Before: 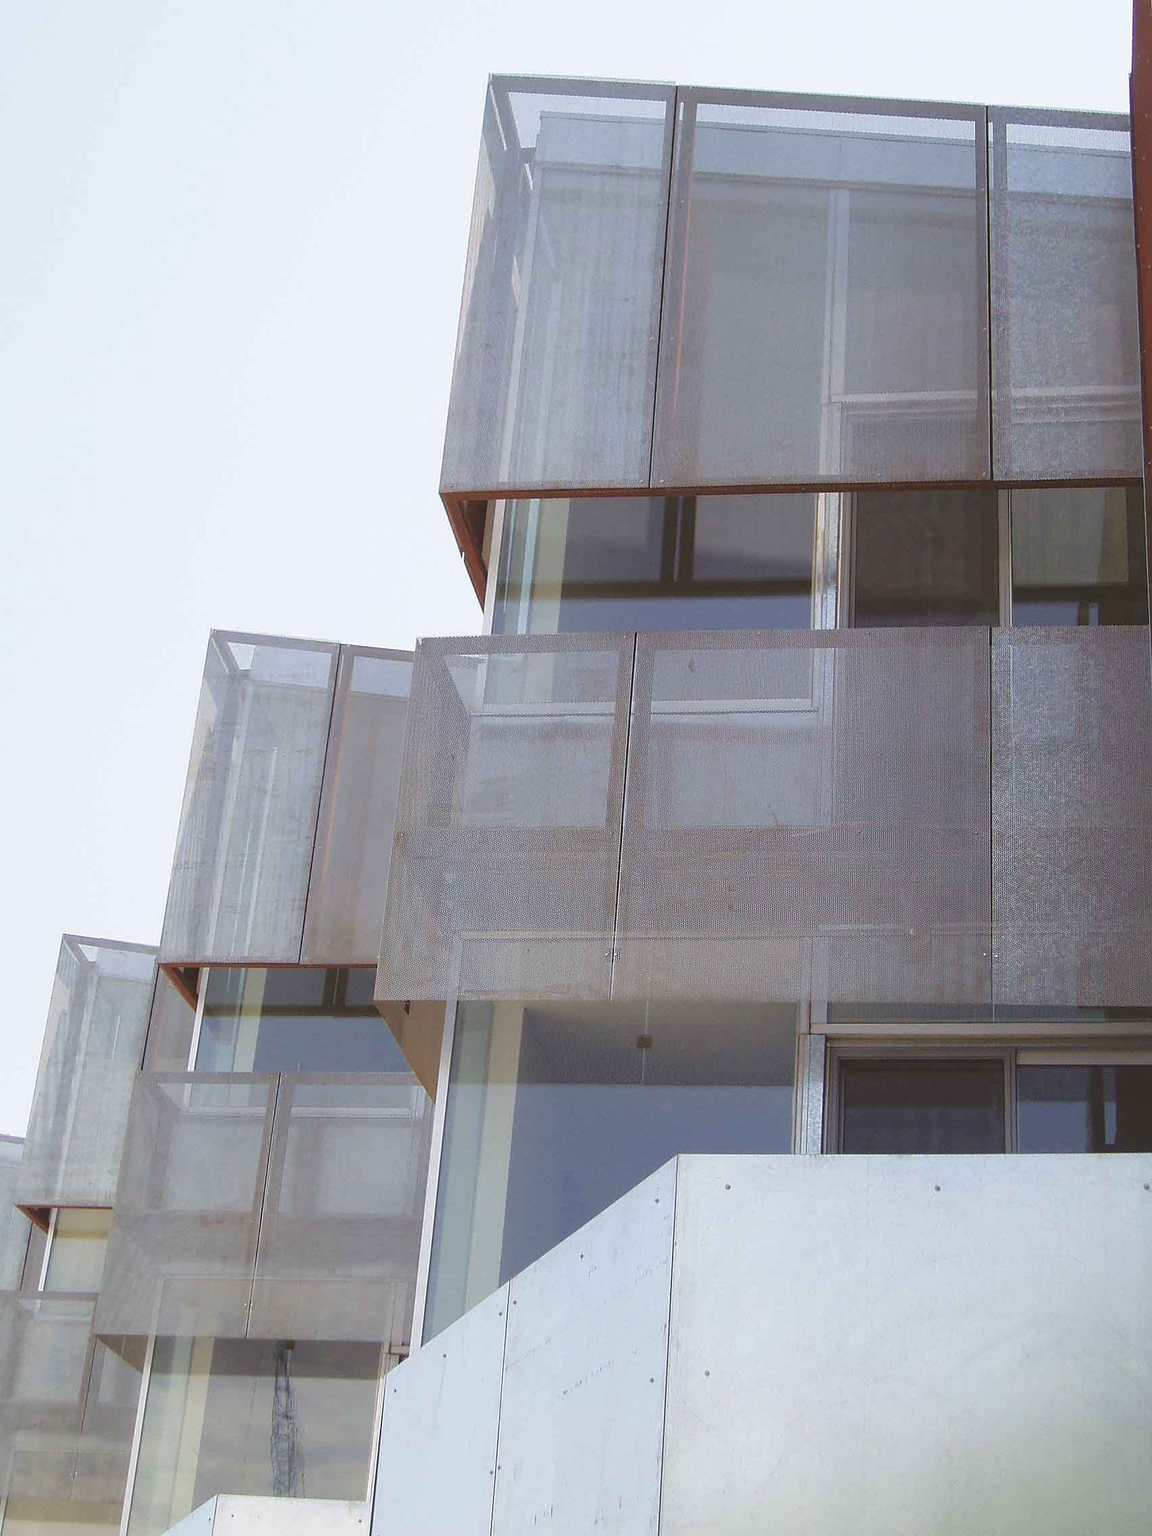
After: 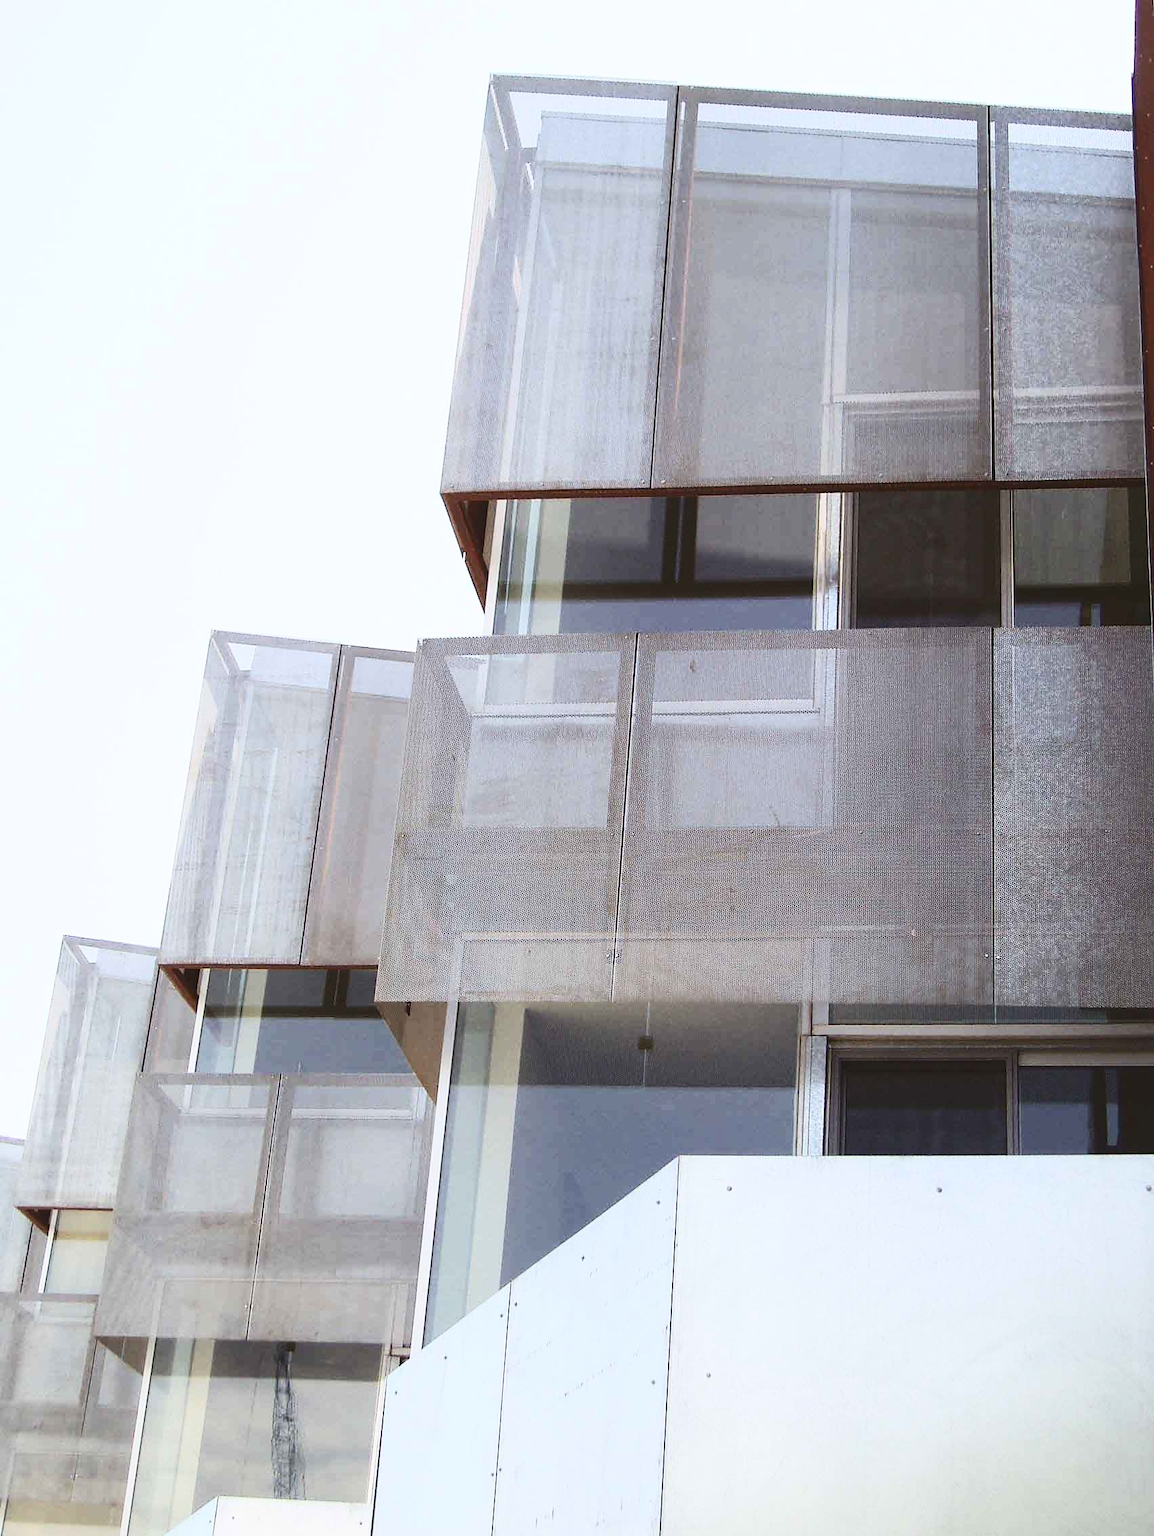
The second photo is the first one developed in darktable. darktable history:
contrast brightness saturation: contrast 0.39, brightness 0.1
crop: top 0.05%, bottom 0.098%
